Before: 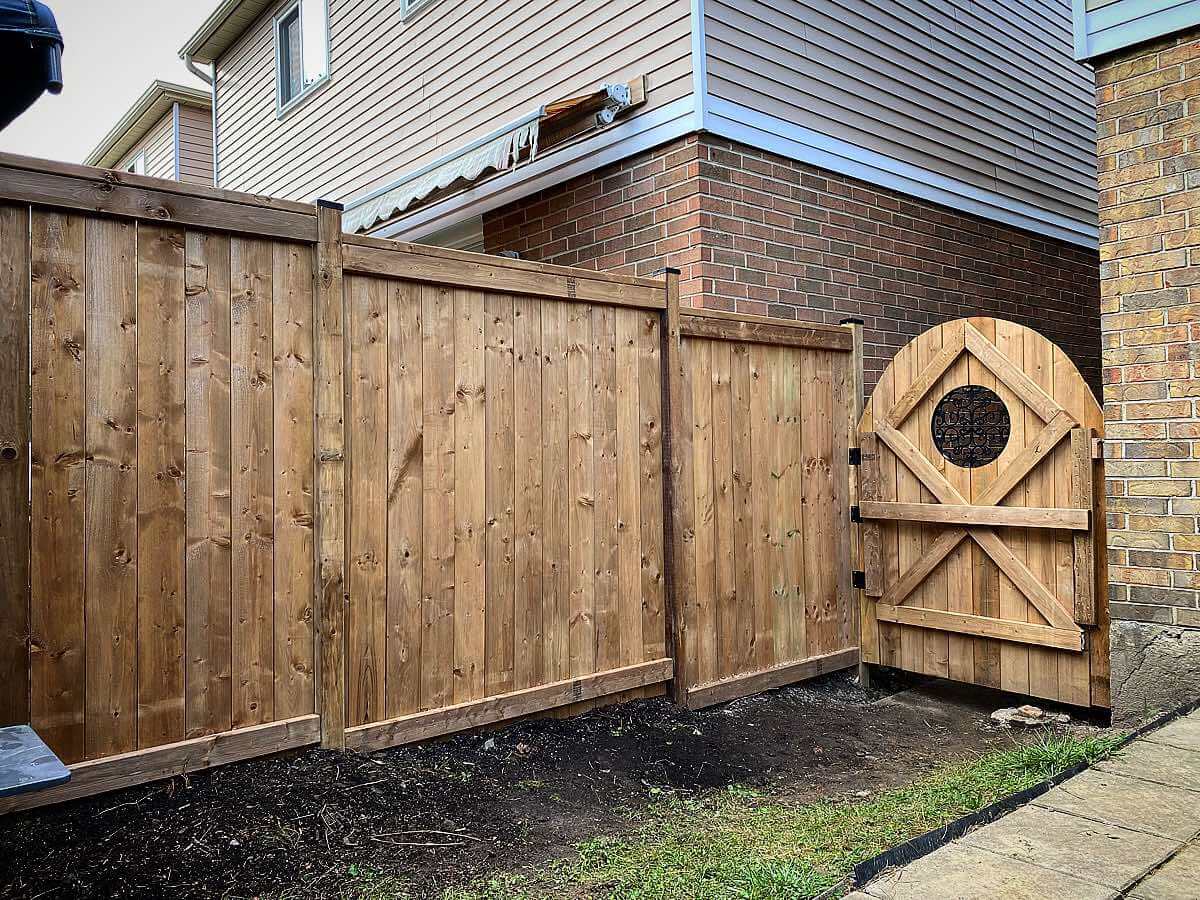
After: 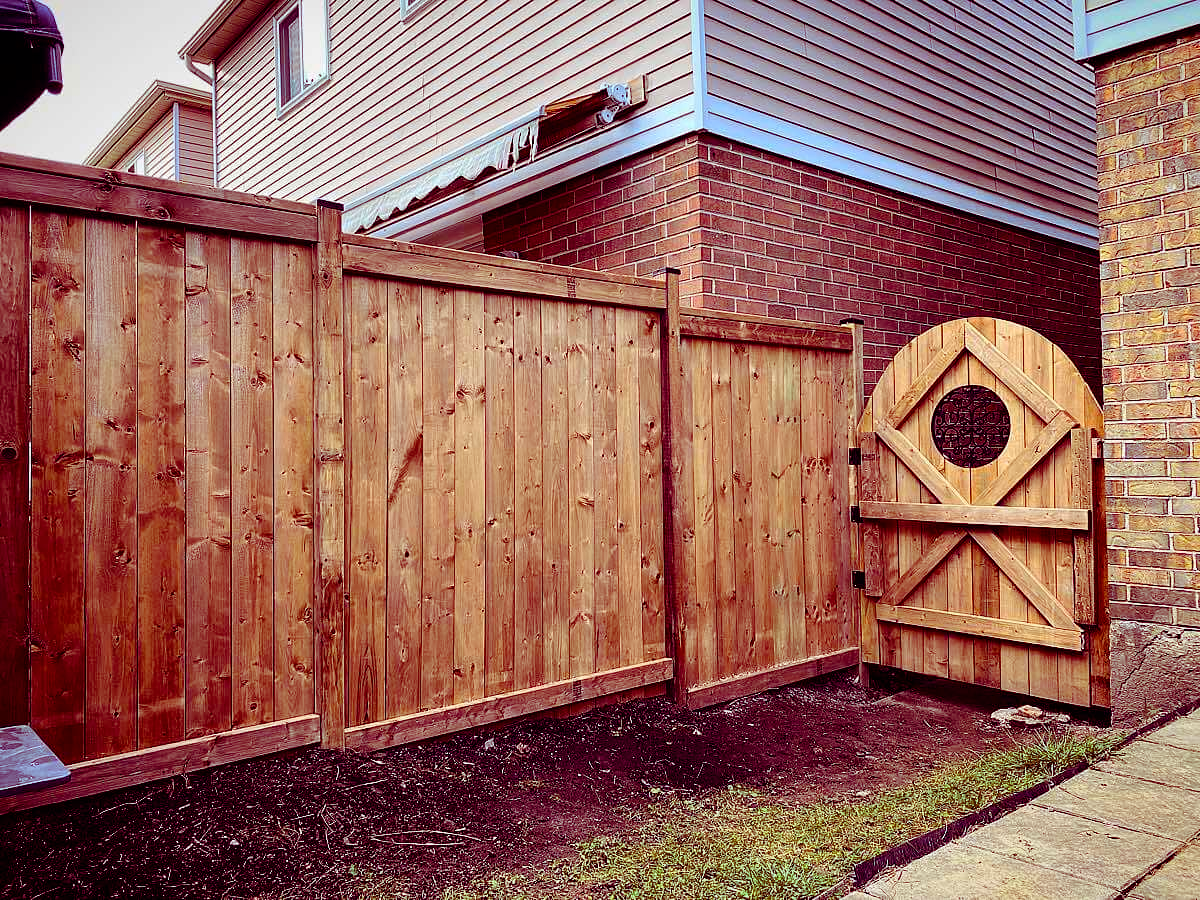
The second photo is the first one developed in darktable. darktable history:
color balance rgb: shadows lift › luminance -19.014%, shadows lift › chroma 35.206%, perceptual saturation grading › global saturation 19.267%
